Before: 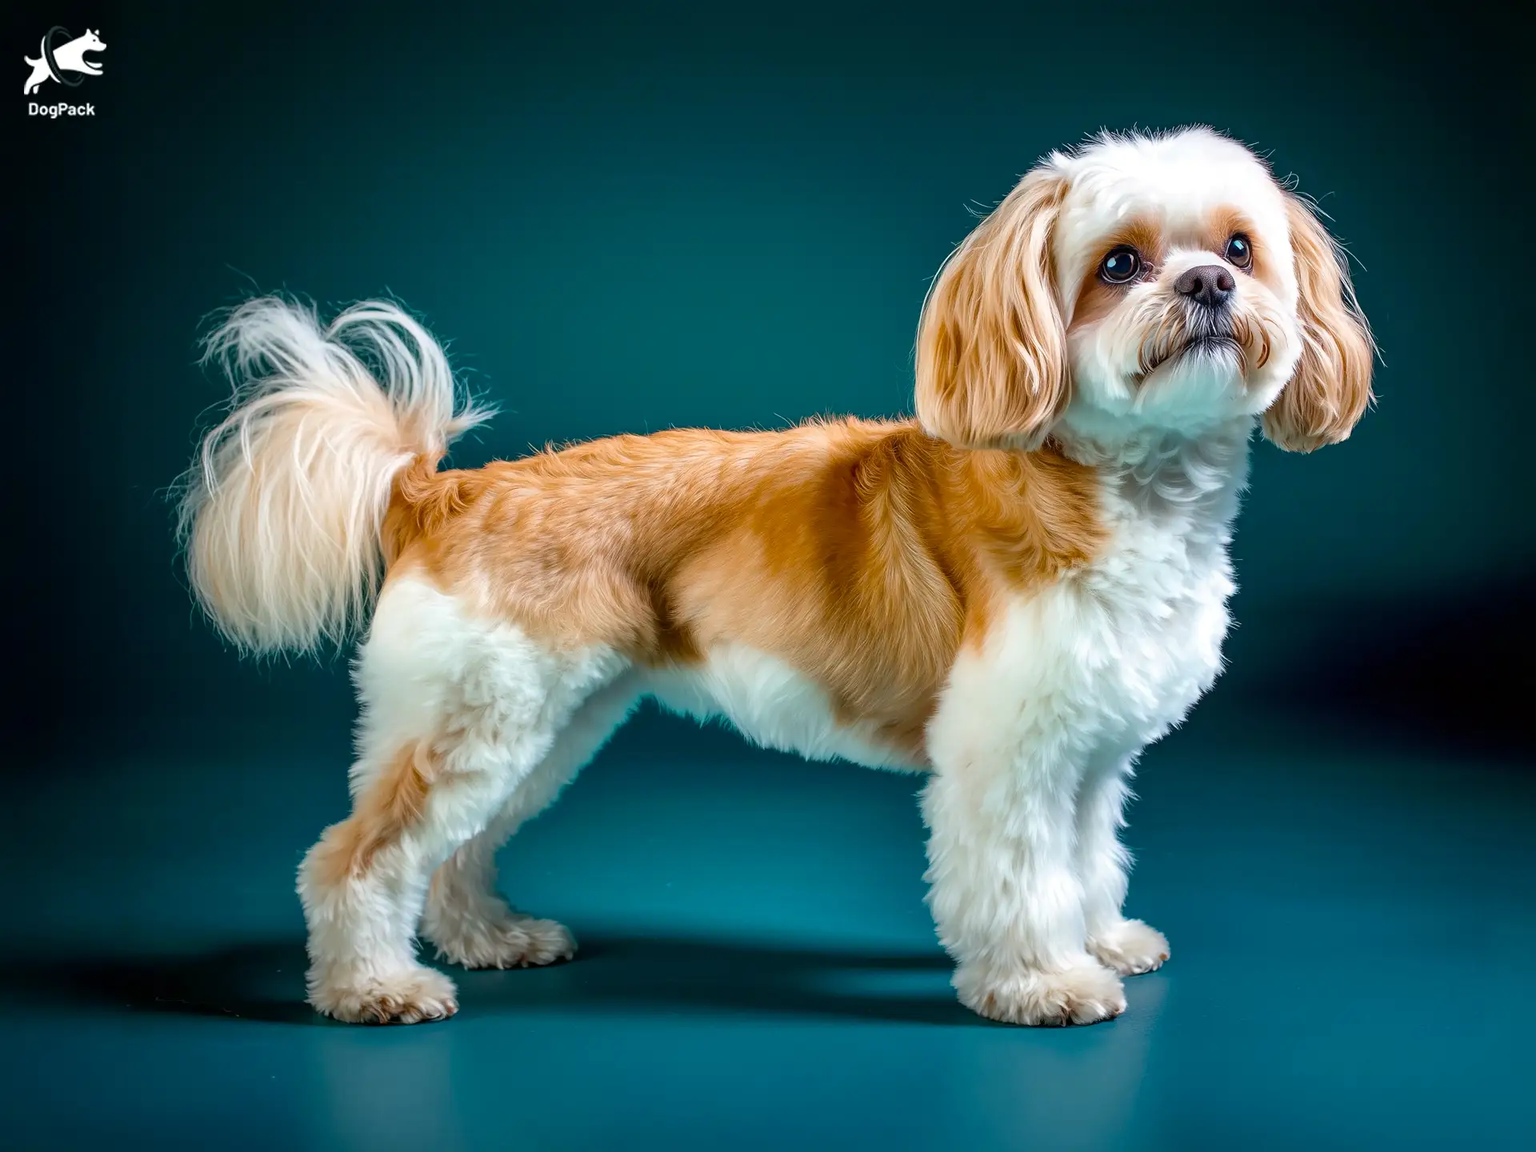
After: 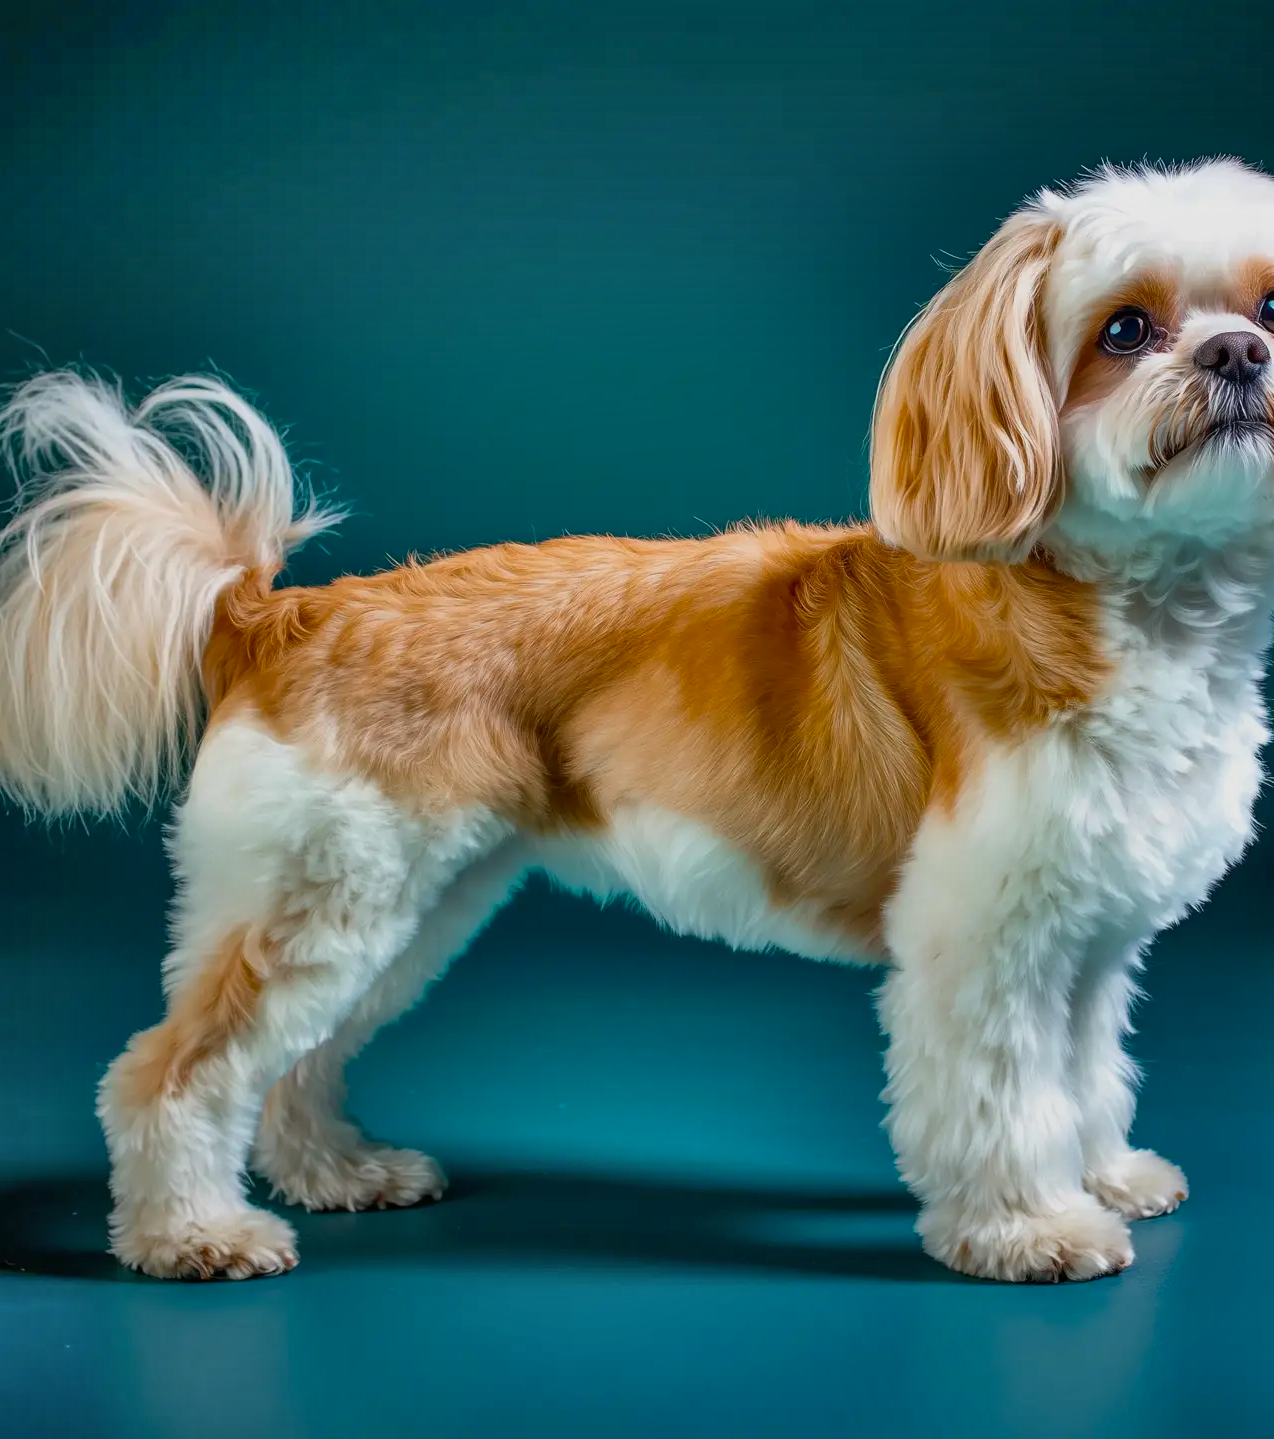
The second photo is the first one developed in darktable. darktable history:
shadows and highlights: shadows 80.4, white point adjustment -9.07, highlights -61.35, soften with gaussian
crop and rotate: left 14.293%, right 19.307%
